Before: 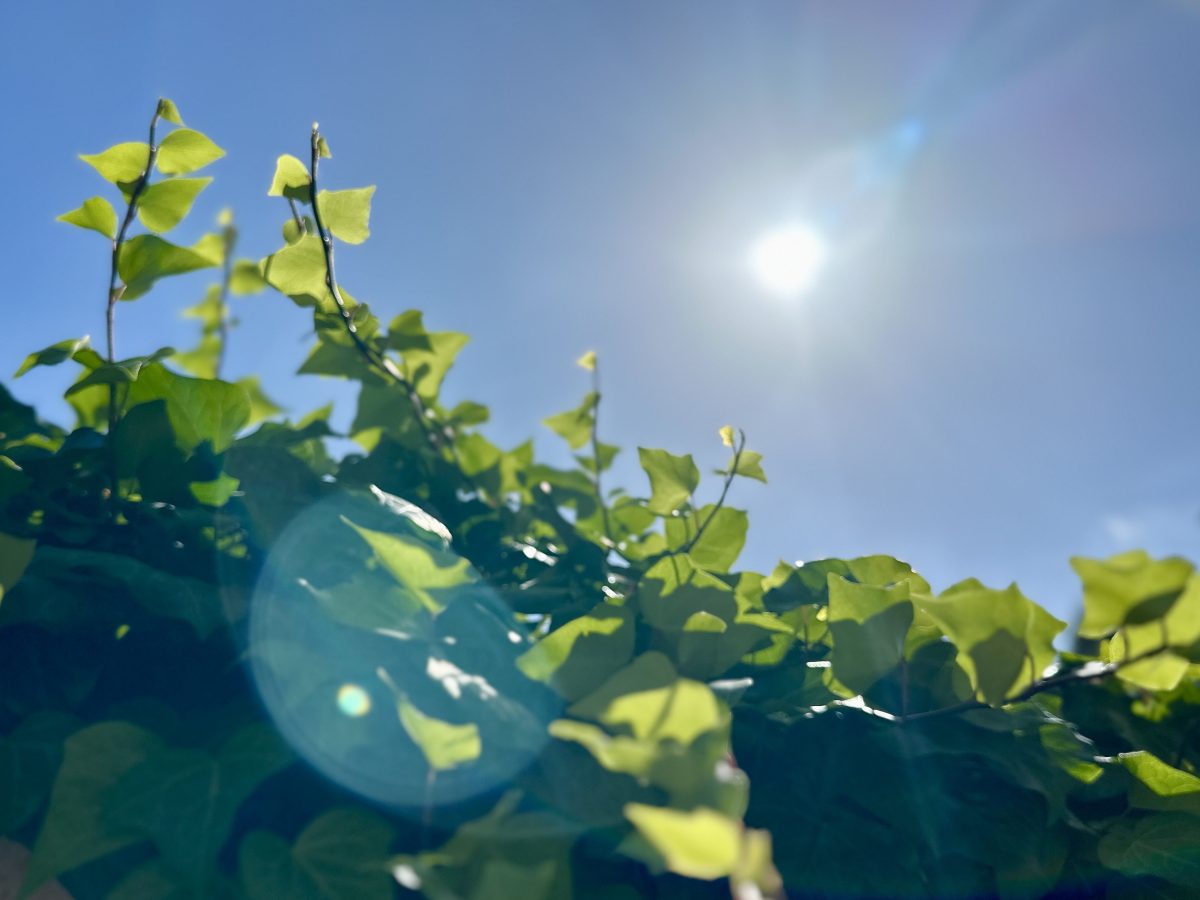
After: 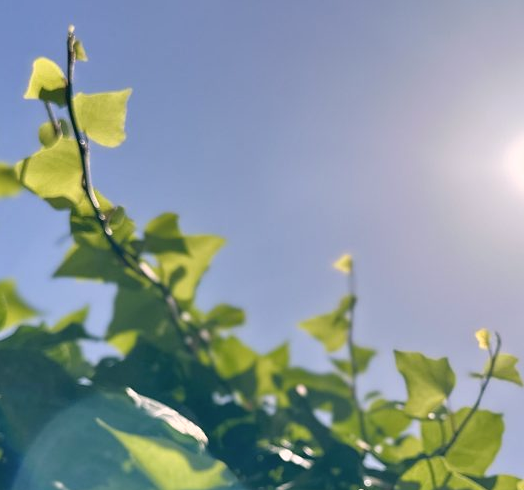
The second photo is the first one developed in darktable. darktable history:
color correction: highlights a* 7.91, highlights b* 4.31
crop: left 20.37%, top 10.843%, right 35.881%, bottom 34.637%
